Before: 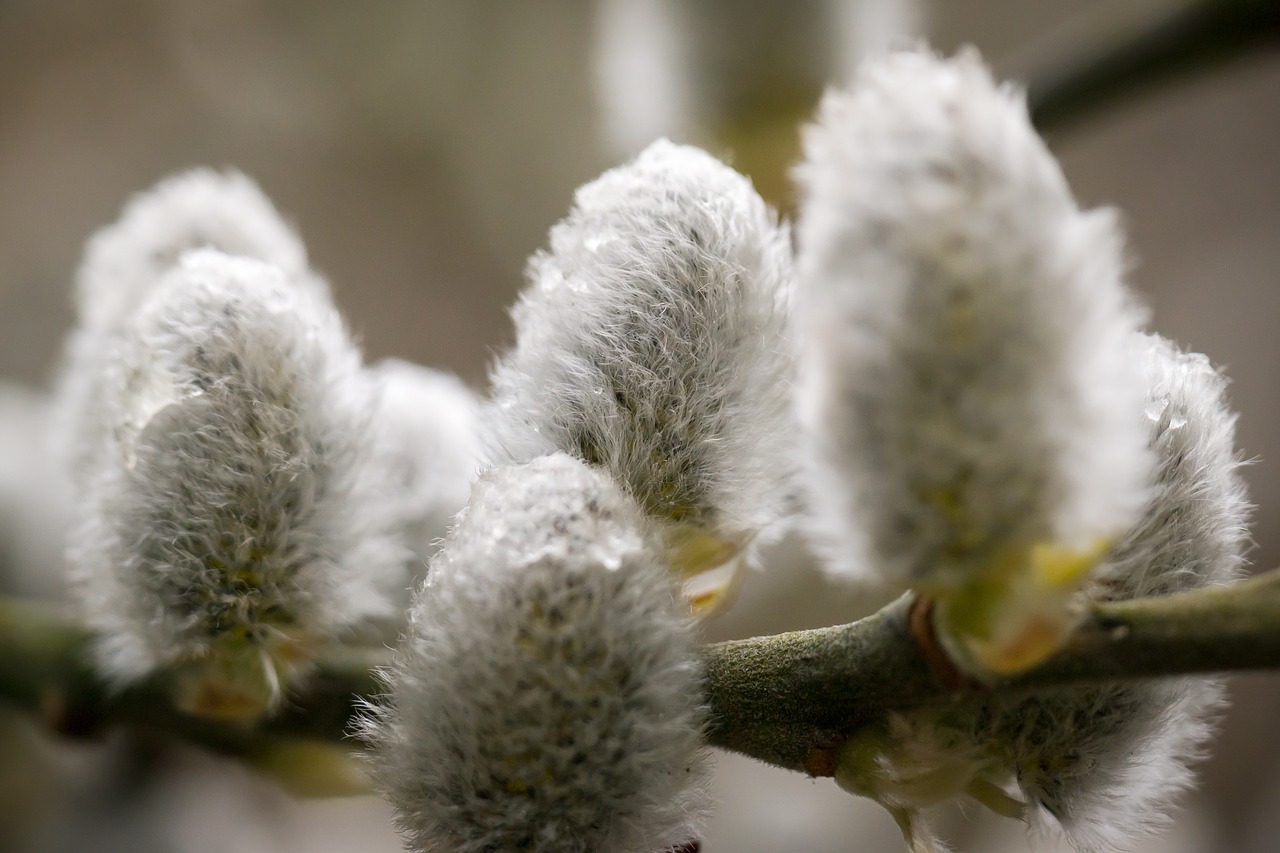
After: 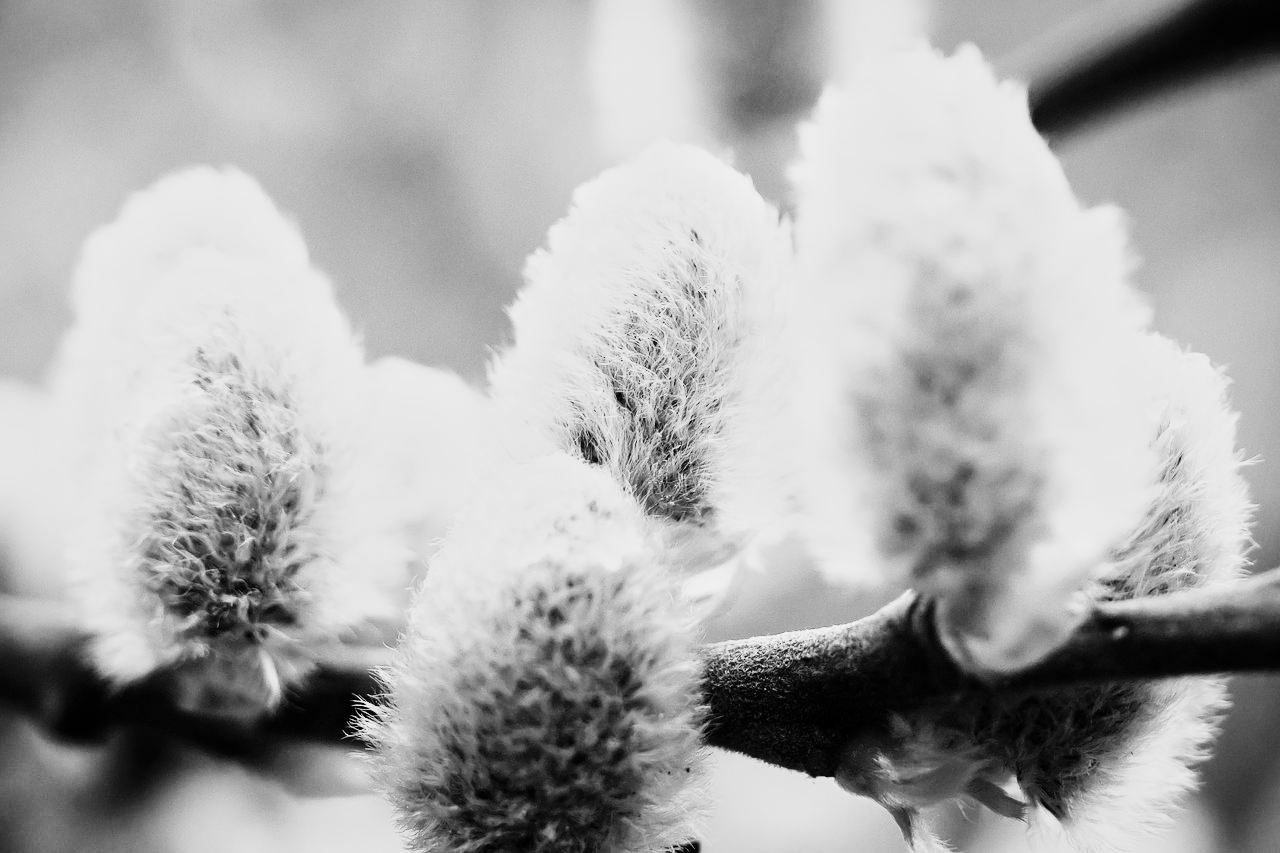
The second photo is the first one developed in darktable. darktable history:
contrast brightness saturation: contrast 0.28
exposure: exposure 0.2 EV, compensate highlight preservation false
tone curve: curves: ch0 [(0, 0) (0.004, 0.001) (0.133, 0.151) (0.325, 0.399) (0.475, 0.579) (0.832, 0.902) (1, 1)], color space Lab, linked channels, preserve colors none
shadows and highlights: shadows 75, highlights -25, soften with gaussian
base curve: curves: ch0 [(0, 0) (0.028, 0.03) (0.121, 0.232) (0.46, 0.748) (0.859, 0.968) (1, 1)], preserve colors none
monochrome: a 26.22, b 42.67, size 0.8
